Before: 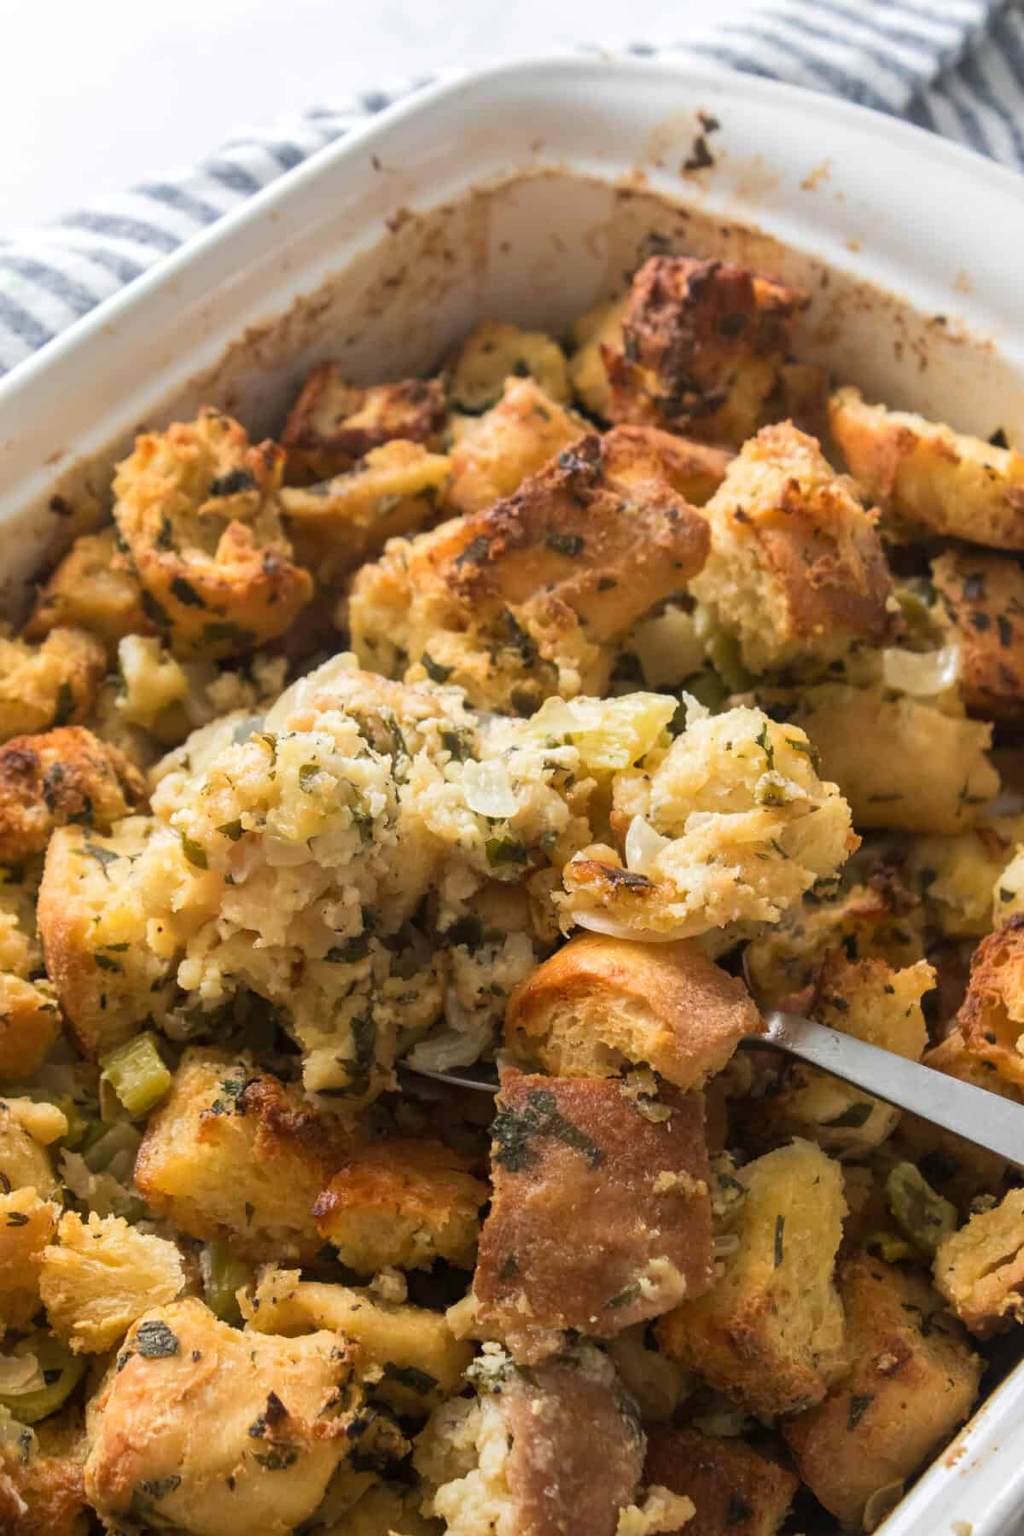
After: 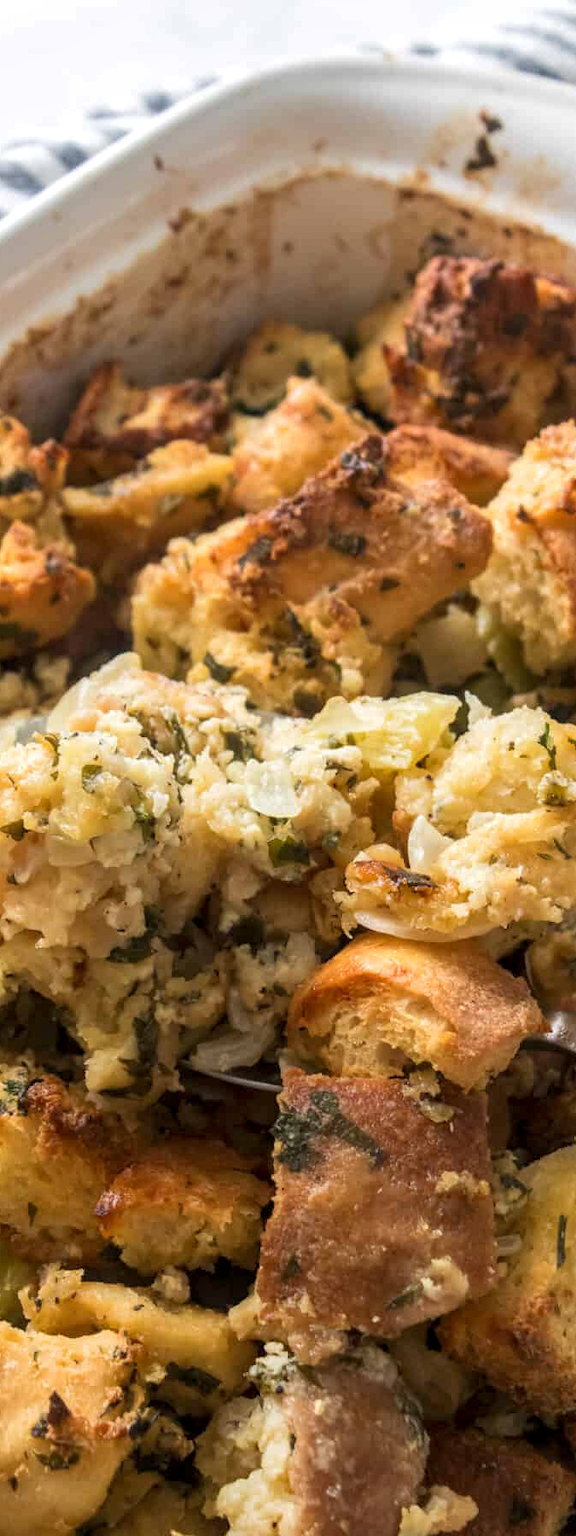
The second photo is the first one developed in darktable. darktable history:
crop: left 21.302%, right 22.438%
local contrast: on, module defaults
